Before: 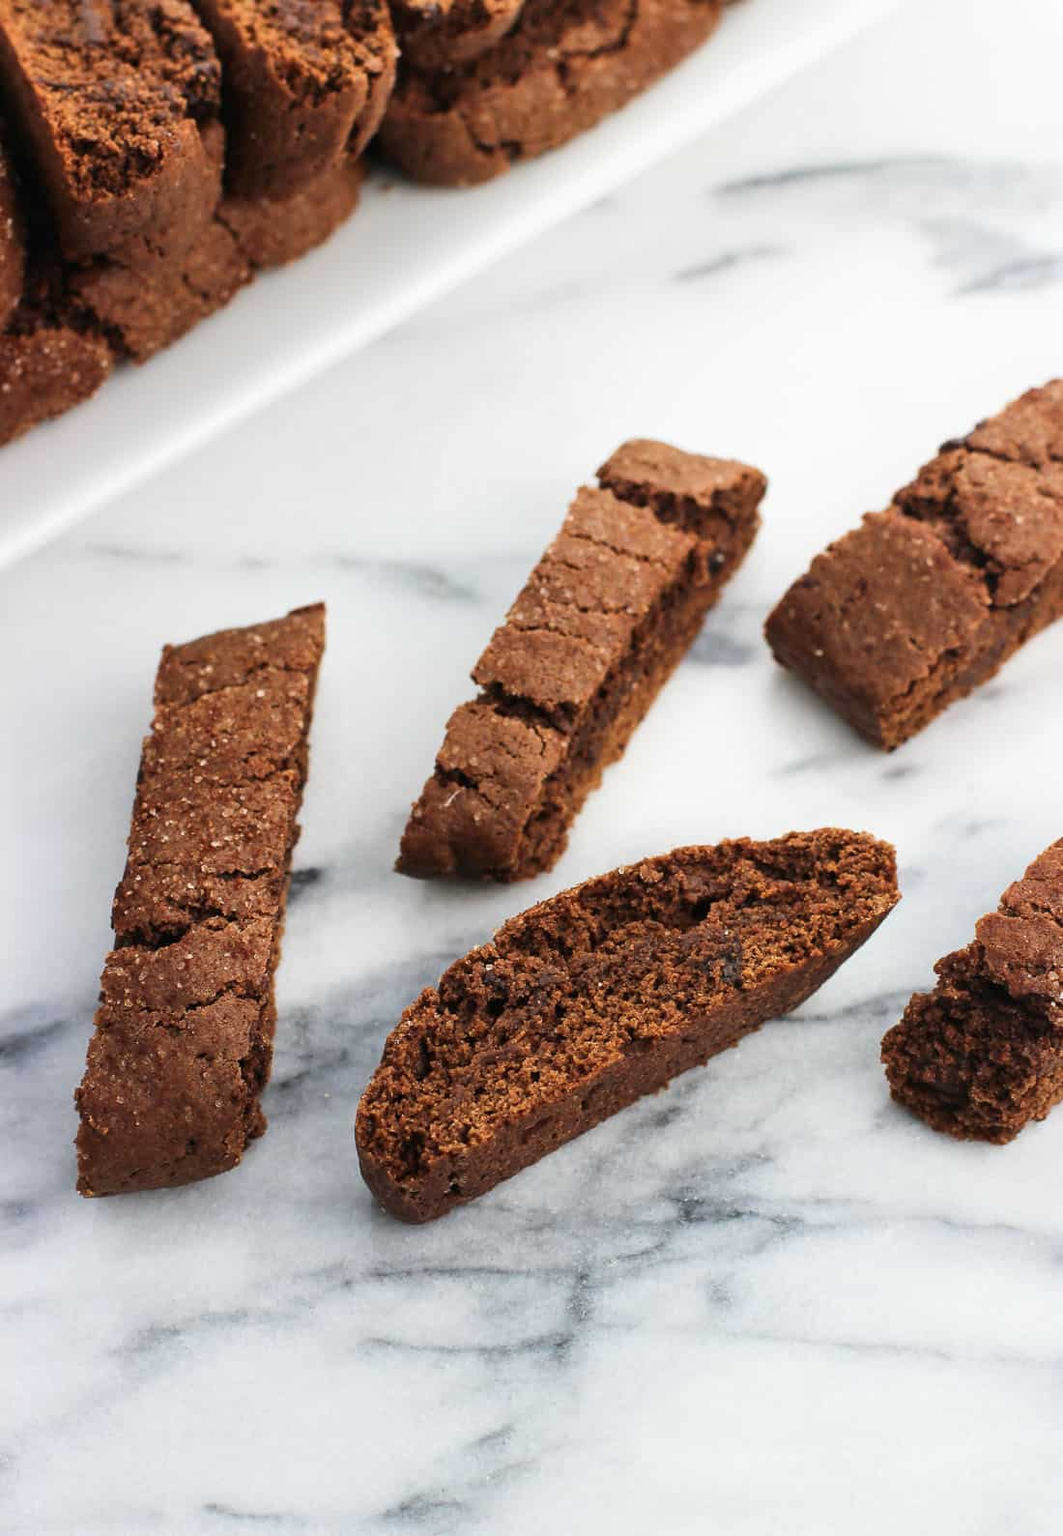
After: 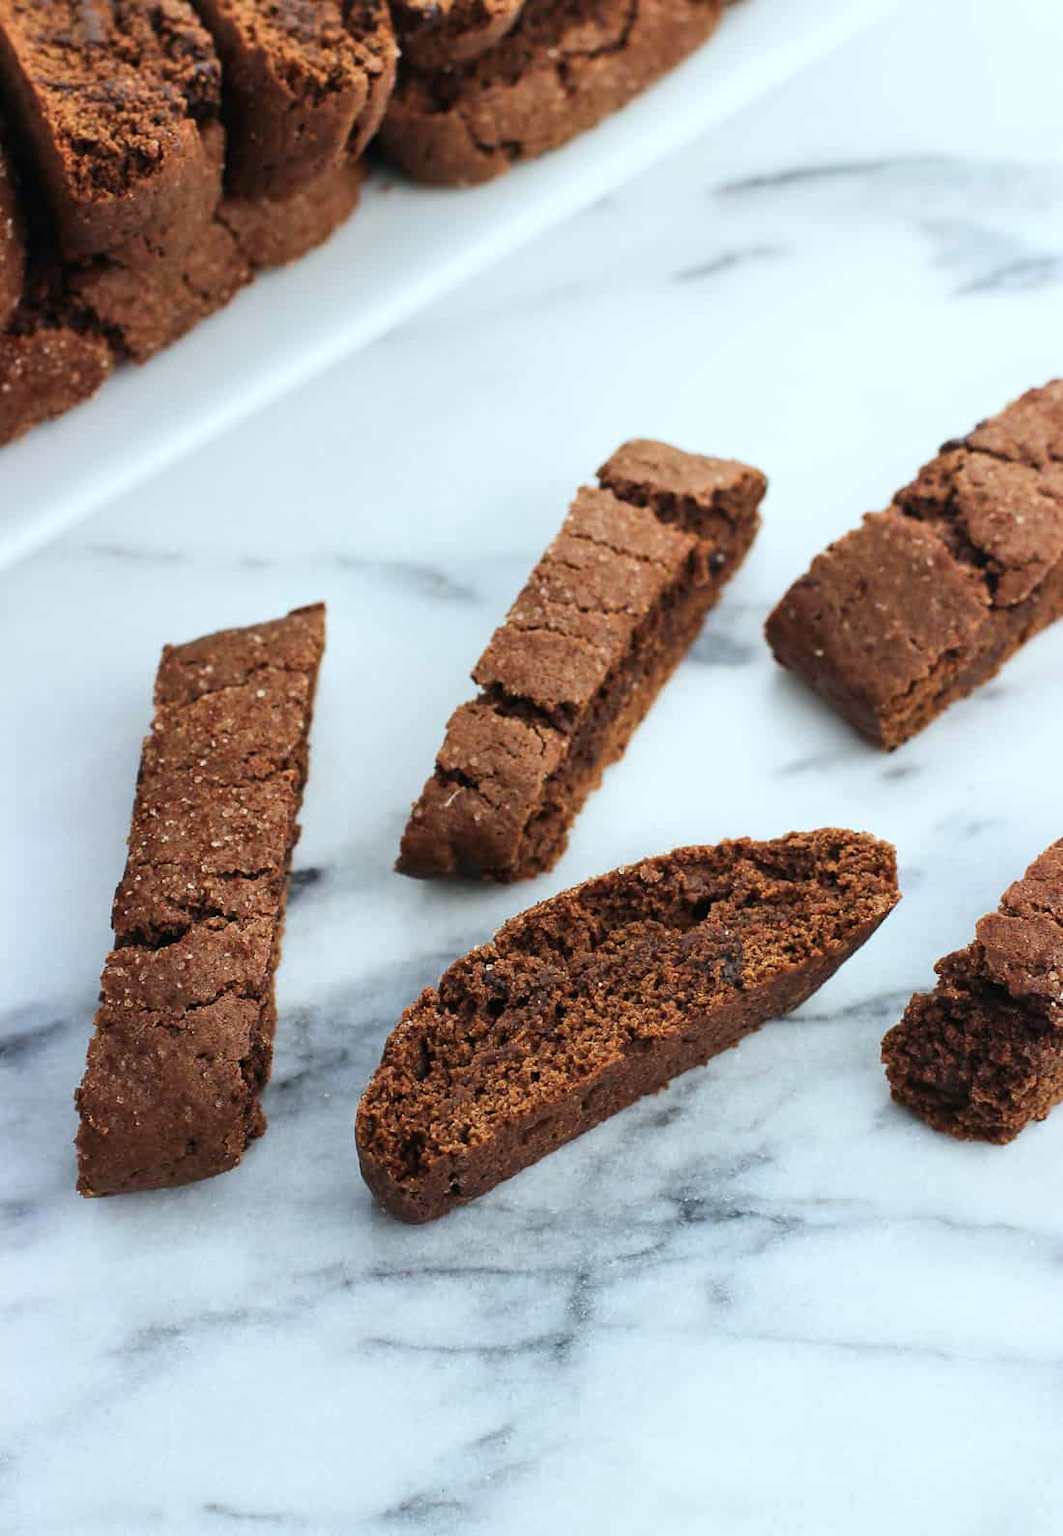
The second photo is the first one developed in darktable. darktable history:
color calibration: illuminant Planckian (black body), adaptation linear Bradford (ICC v4), x 0.364, y 0.367, temperature 4407.27 K
